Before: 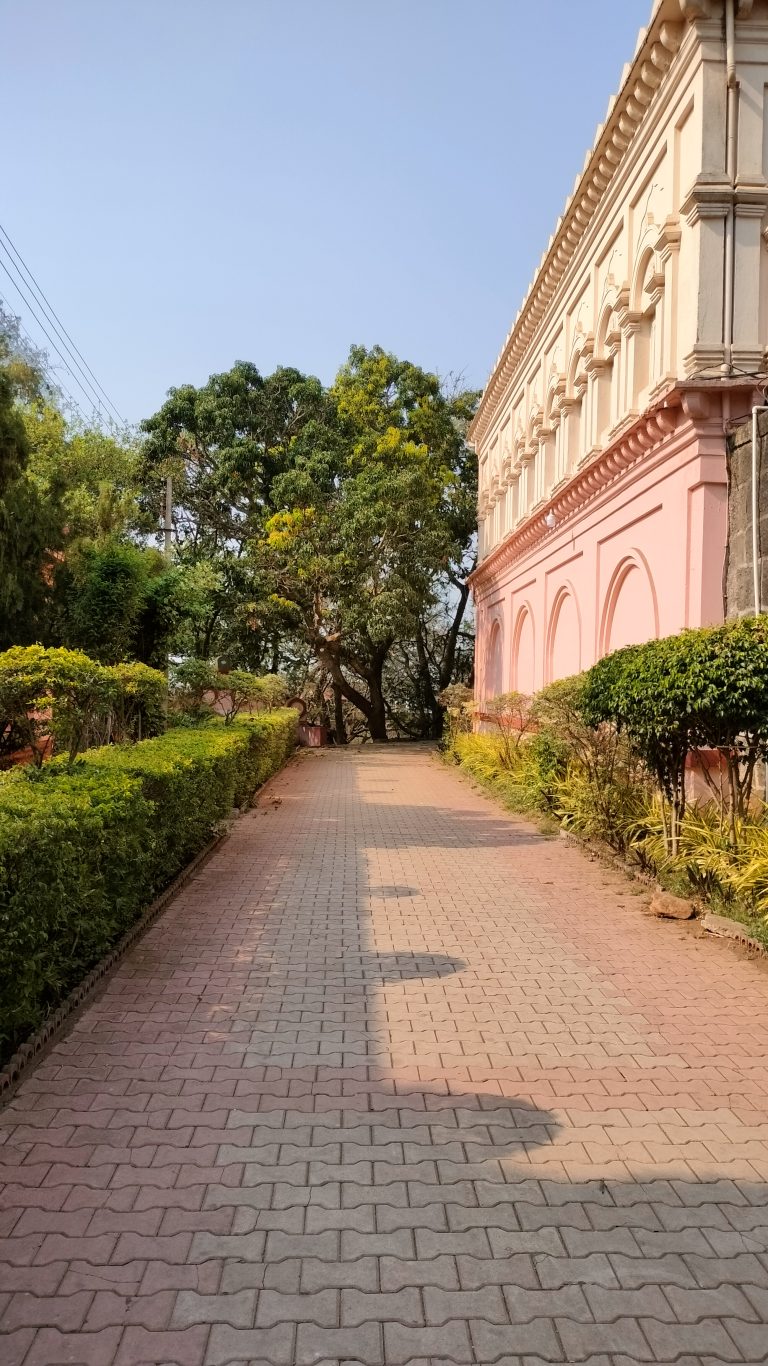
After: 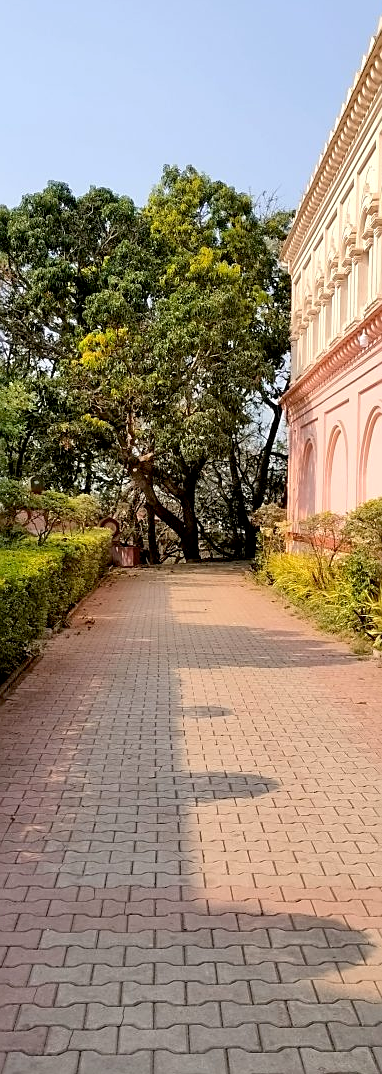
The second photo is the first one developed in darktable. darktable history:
crop and rotate: angle 0.01°, left 24.36%, top 13.215%, right 25.766%, bottom 8.074%
sharpen: on, module defaults
exposure: black level correction 0.007, exposure 0.155 EV, compensate exposure bias true, compensate highlight preservation false
